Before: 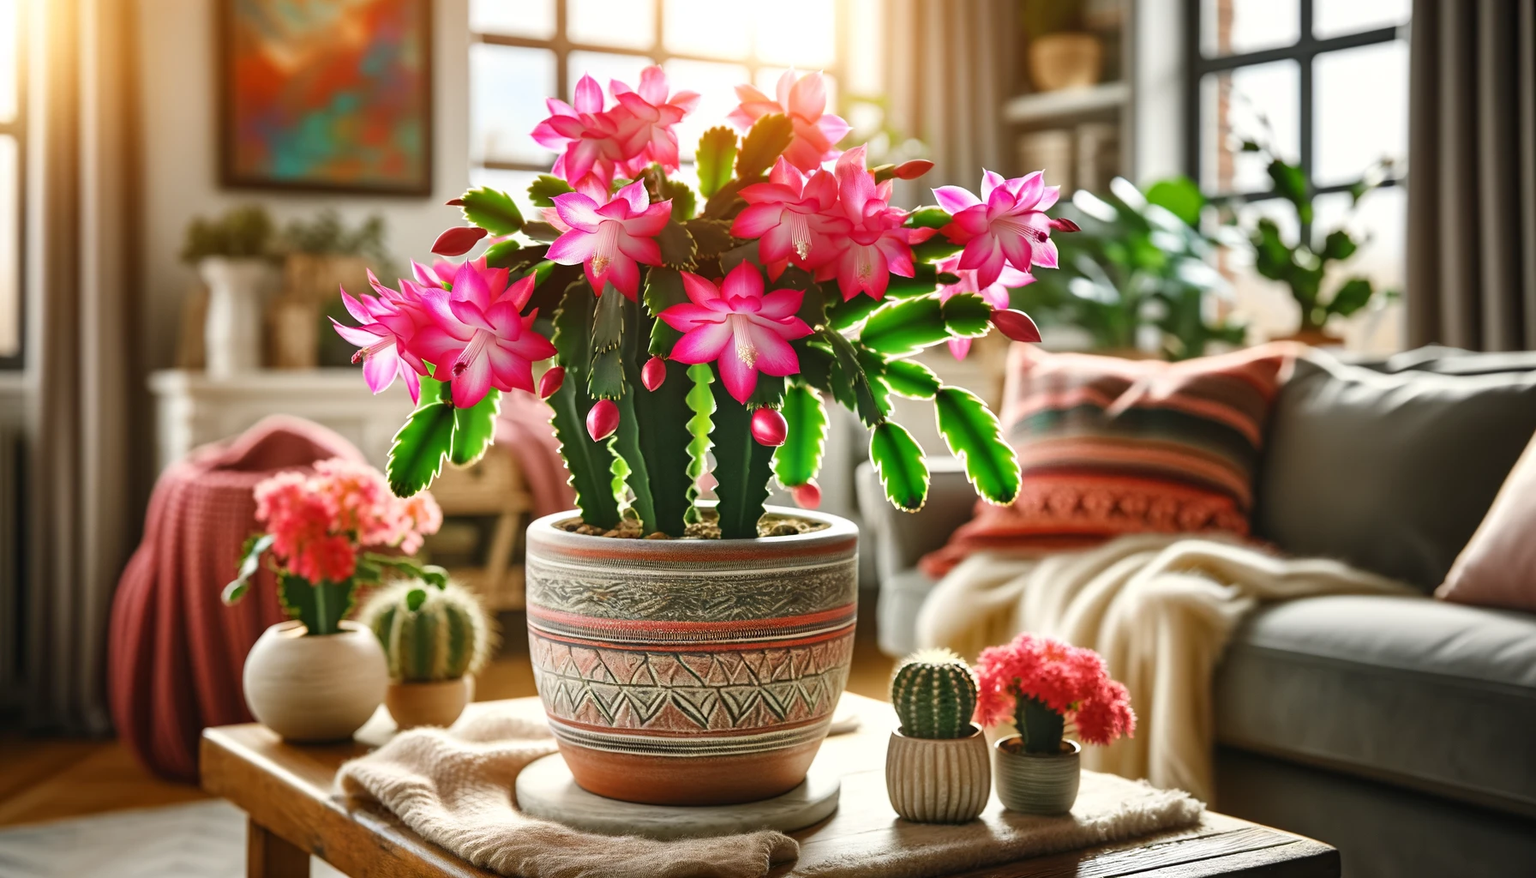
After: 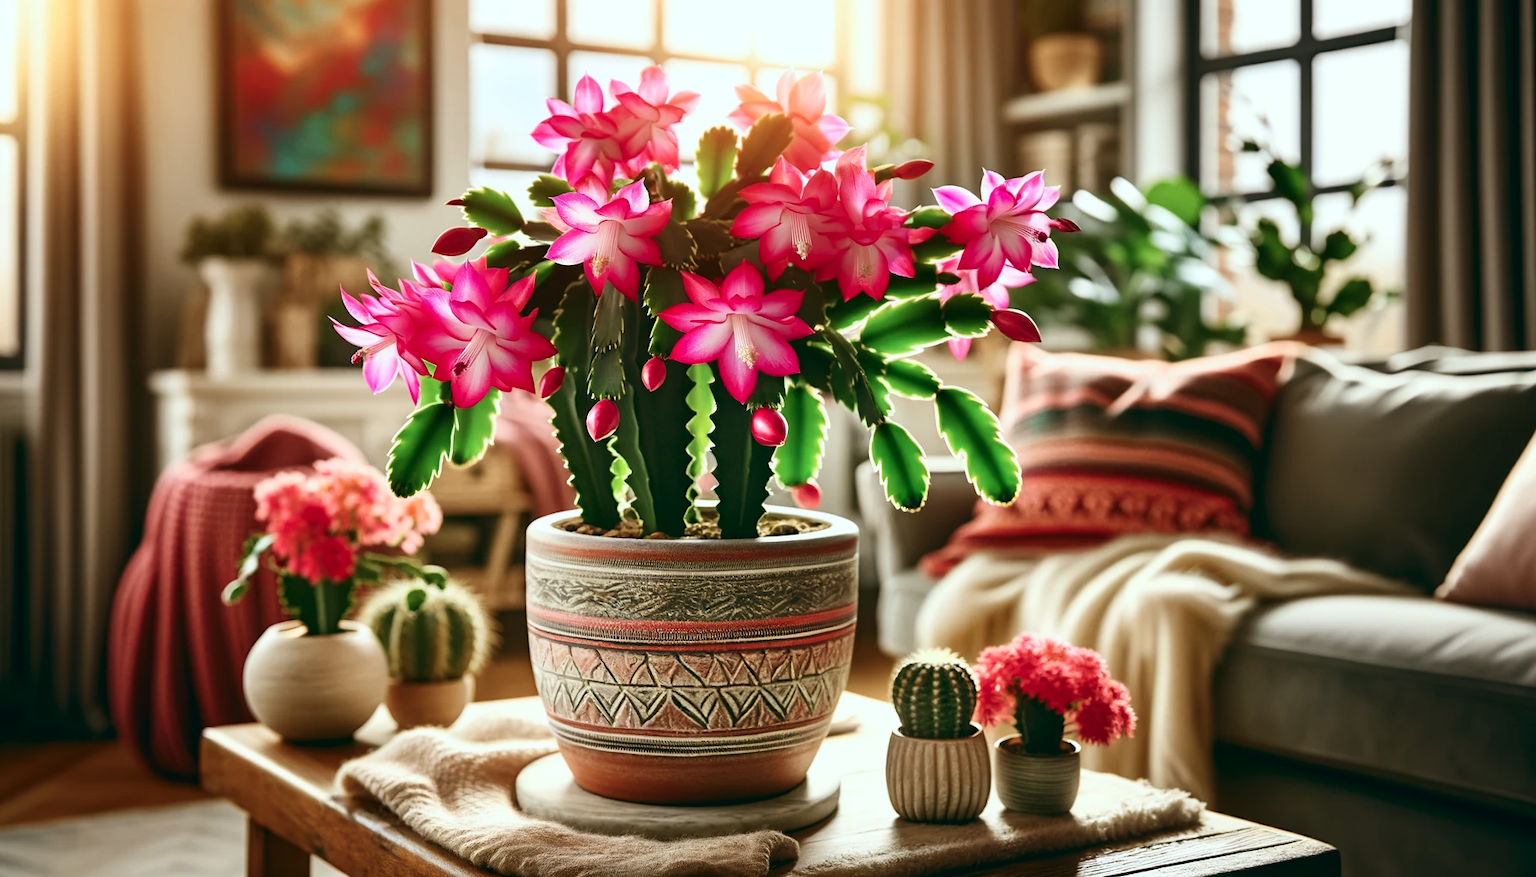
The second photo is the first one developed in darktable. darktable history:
contrast brightness saturation: contrast 0.16, saturation 0.32
color balance: lift [1, 0.994, 1.002, 1.006], gamma [0.957, 1.081, 1.016, 0.919], gain [0.97, 0.972, 1.01, 1.028], input saturation 91.06%, output saturation 79.8%
